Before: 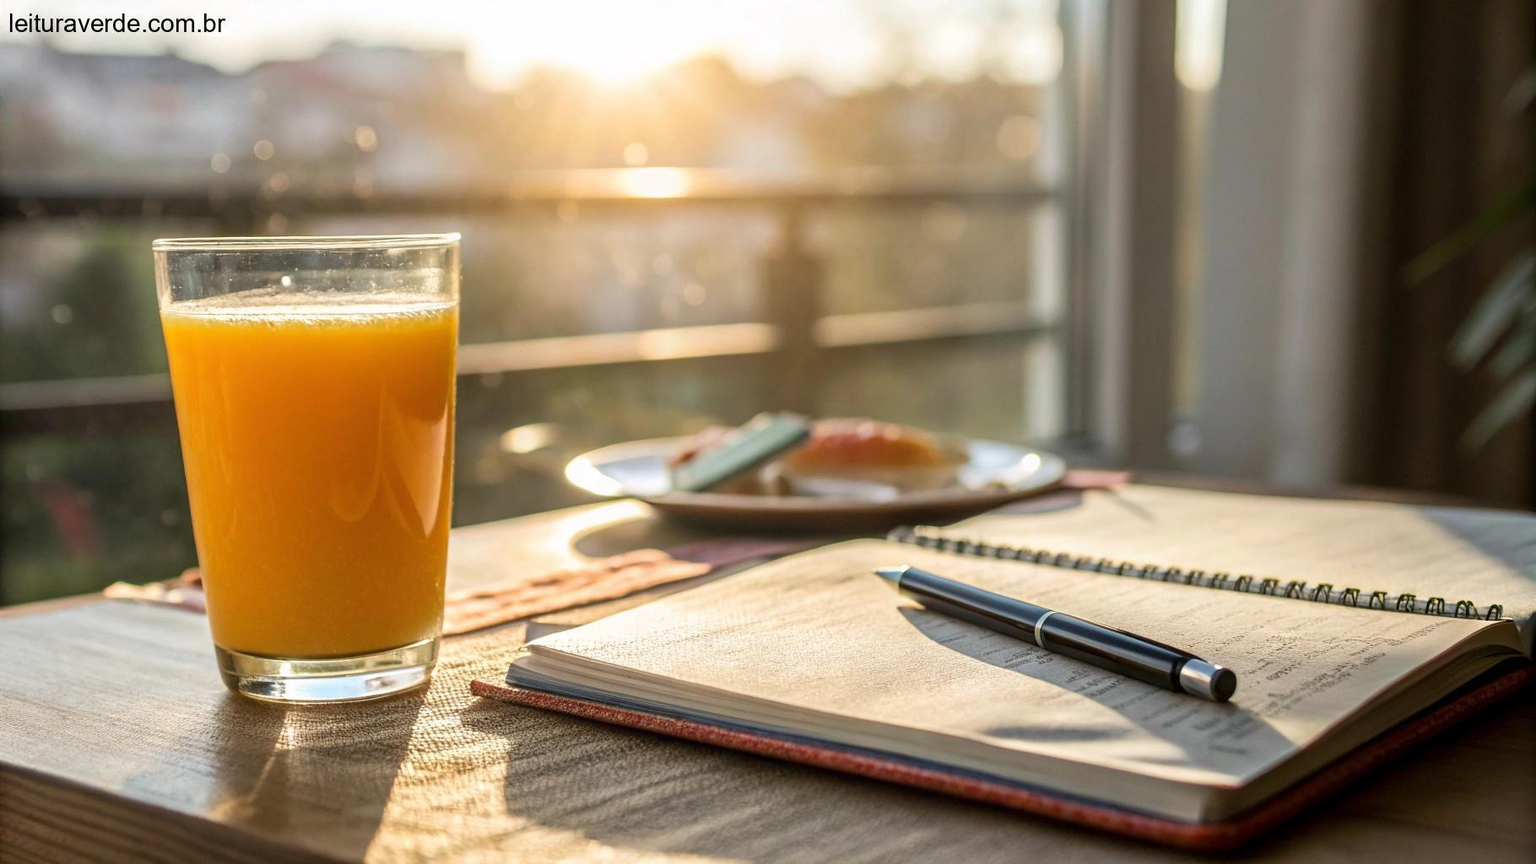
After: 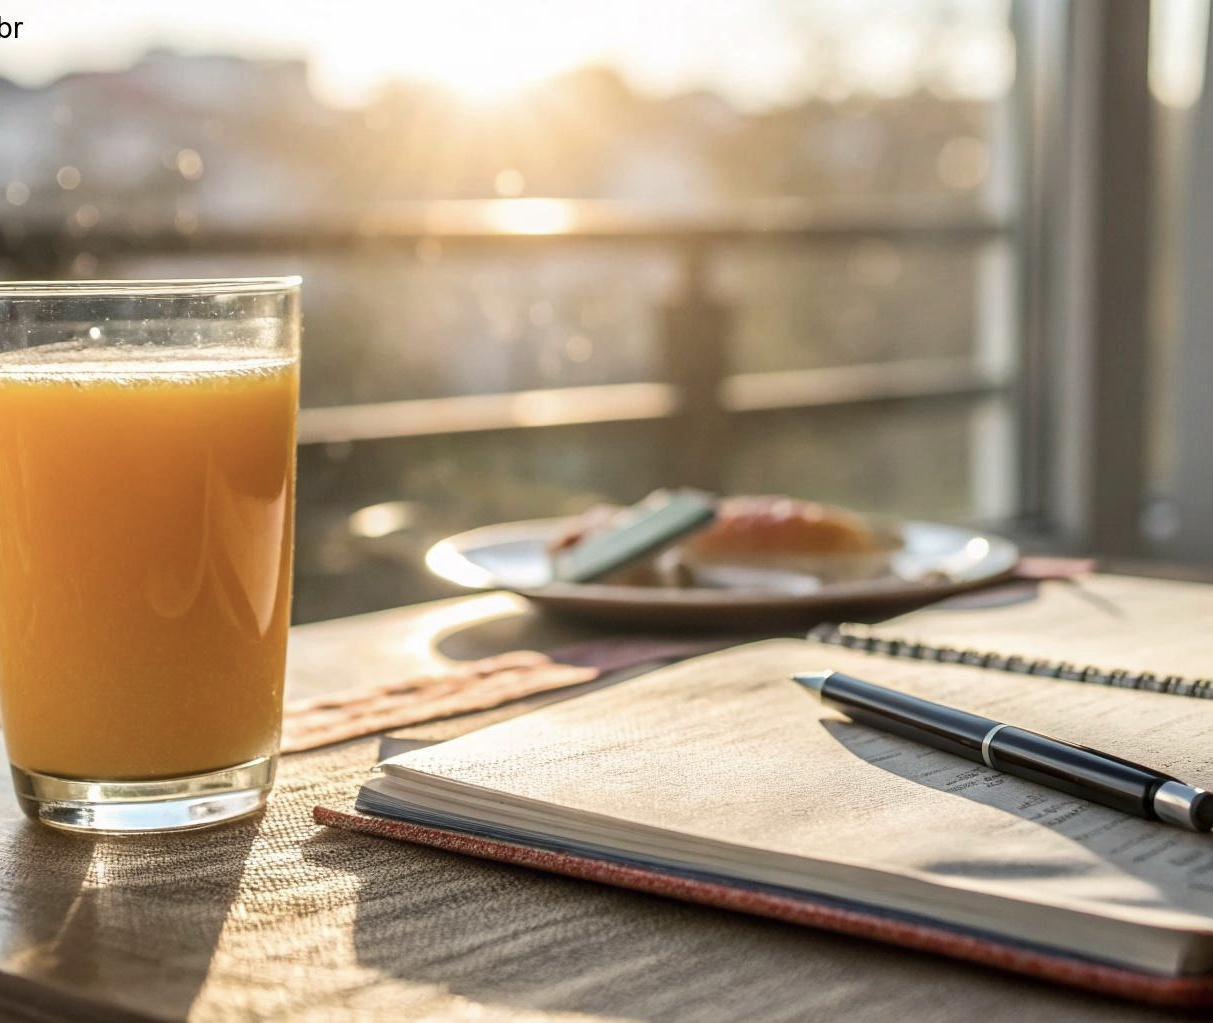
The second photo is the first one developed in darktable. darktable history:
crop and rotate: left 13.437%, right 19.872%
contrast brightness saturation: contrast 0.062, brightness -0.006, saturation -0.234
exposure: exposure -0.004 EV, compensate exposure bias true, compensate highlight preservation false
